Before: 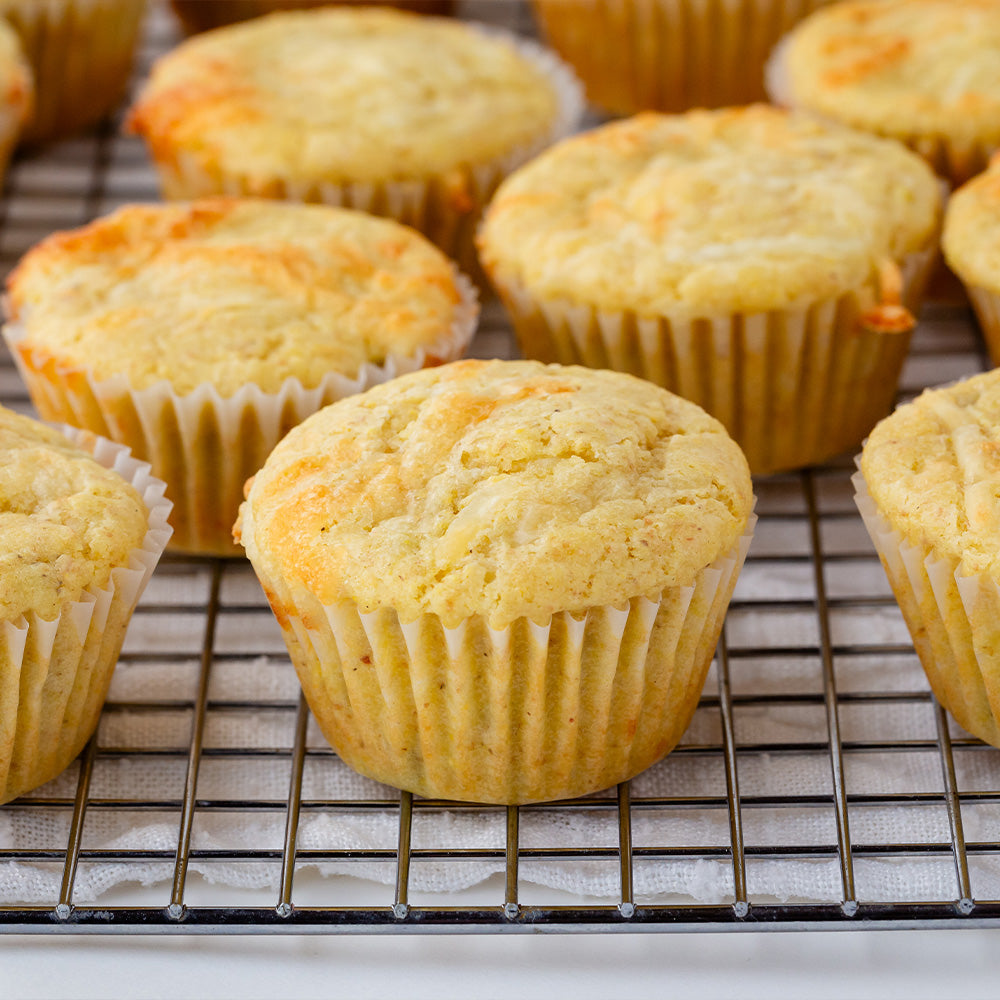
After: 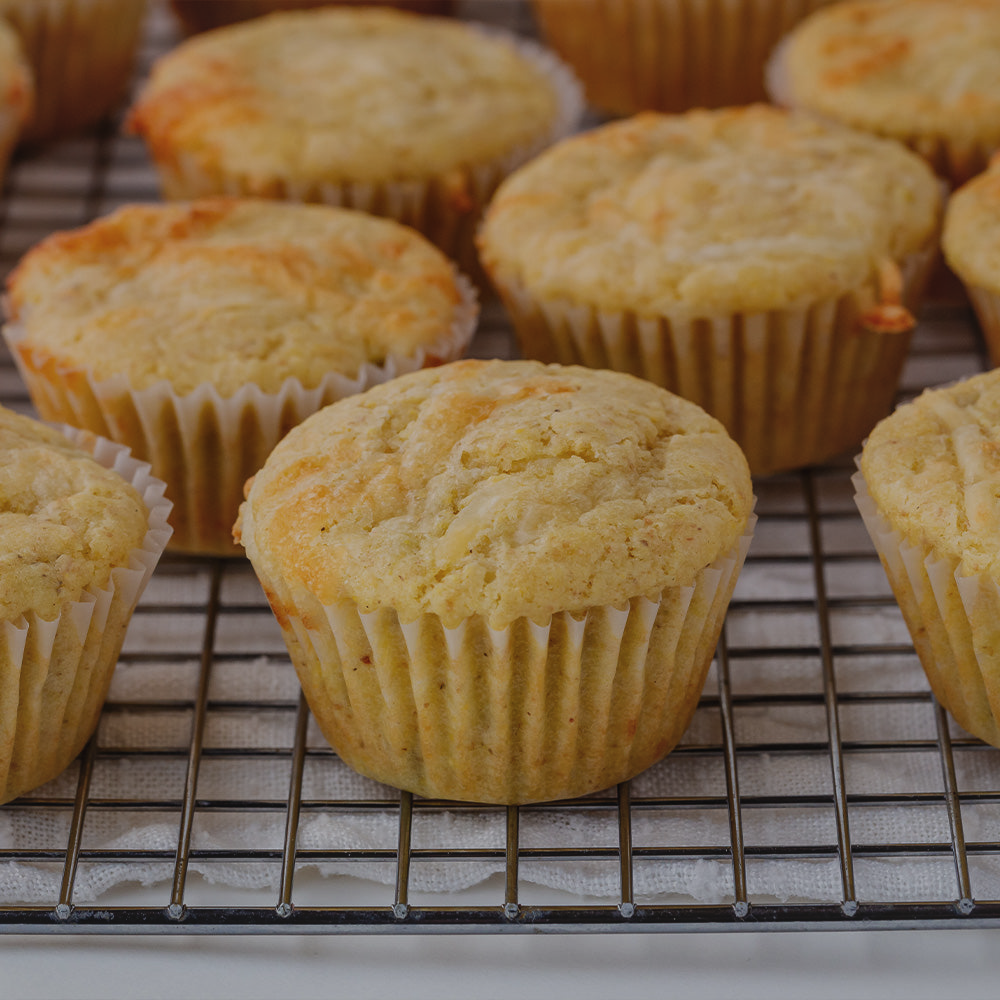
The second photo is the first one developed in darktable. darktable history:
exposure: black level correction -0.016, exposure -1.018 EV, compensate highlight preservation false
shadows and highlights: on, module defaults
local contrast: detail 130%
graduated density: density 0.38 EV, hardness 21%, rotation -6.11°, saturation 32%
